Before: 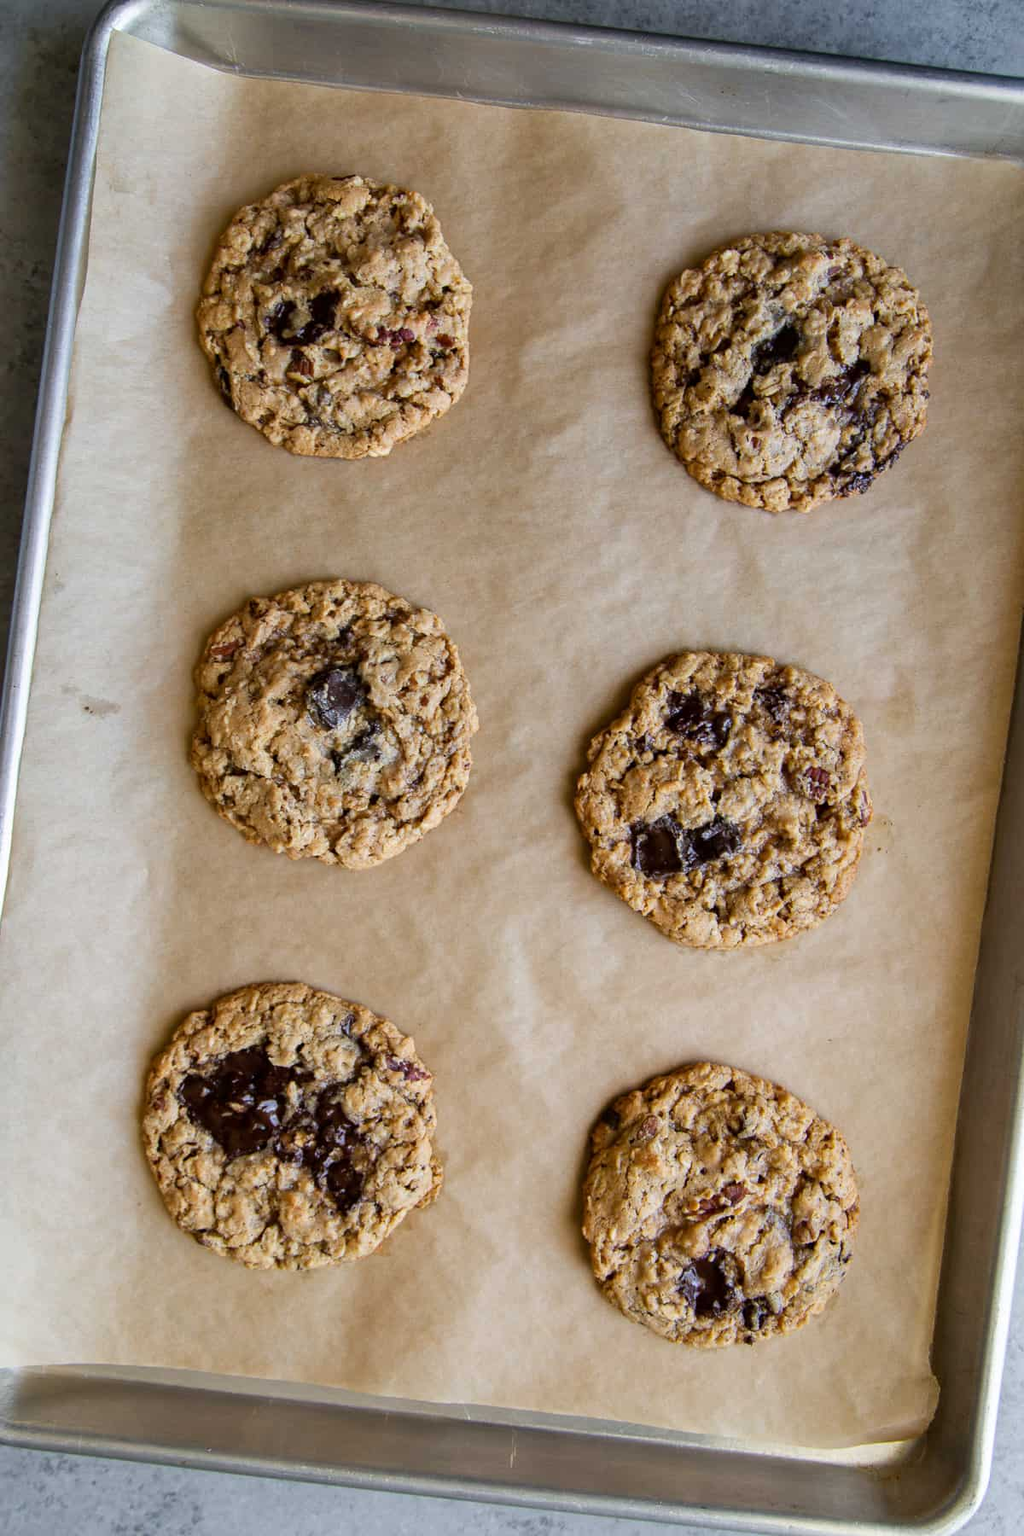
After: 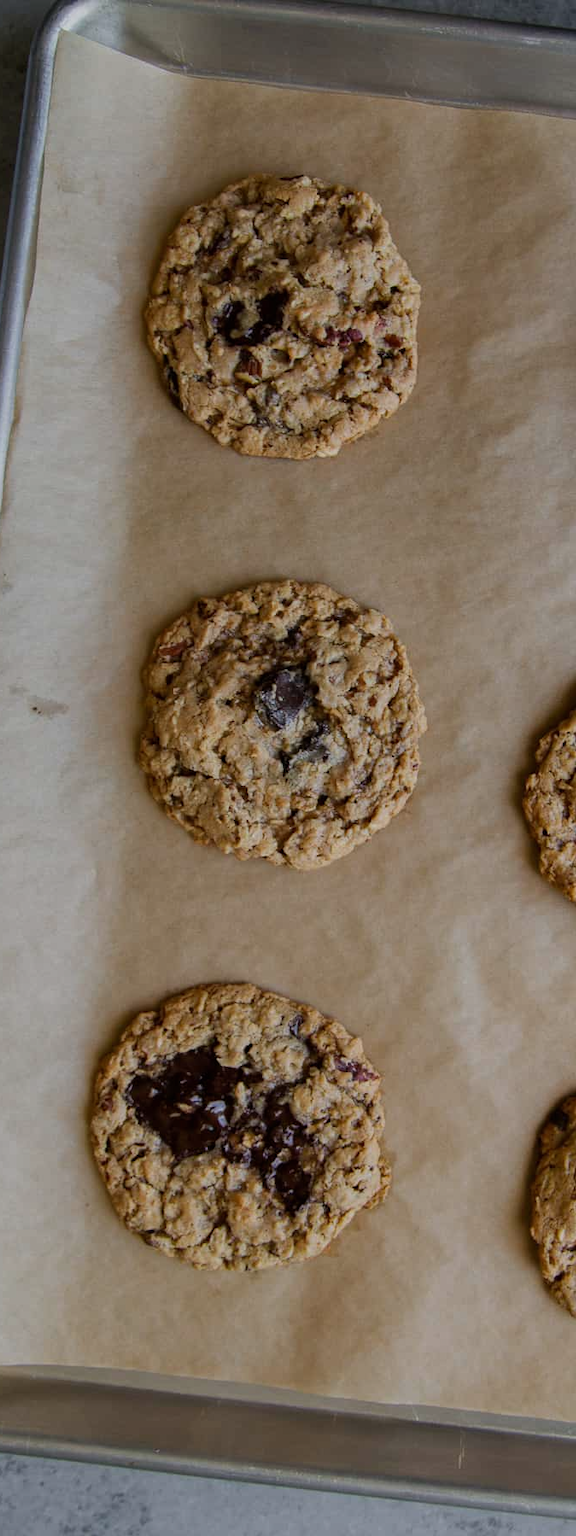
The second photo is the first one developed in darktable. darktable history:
exposure: black level correction 0, exposure -0.721 EV, compensate highlight preservation false
crop: left 5.114%, right 38.589%
